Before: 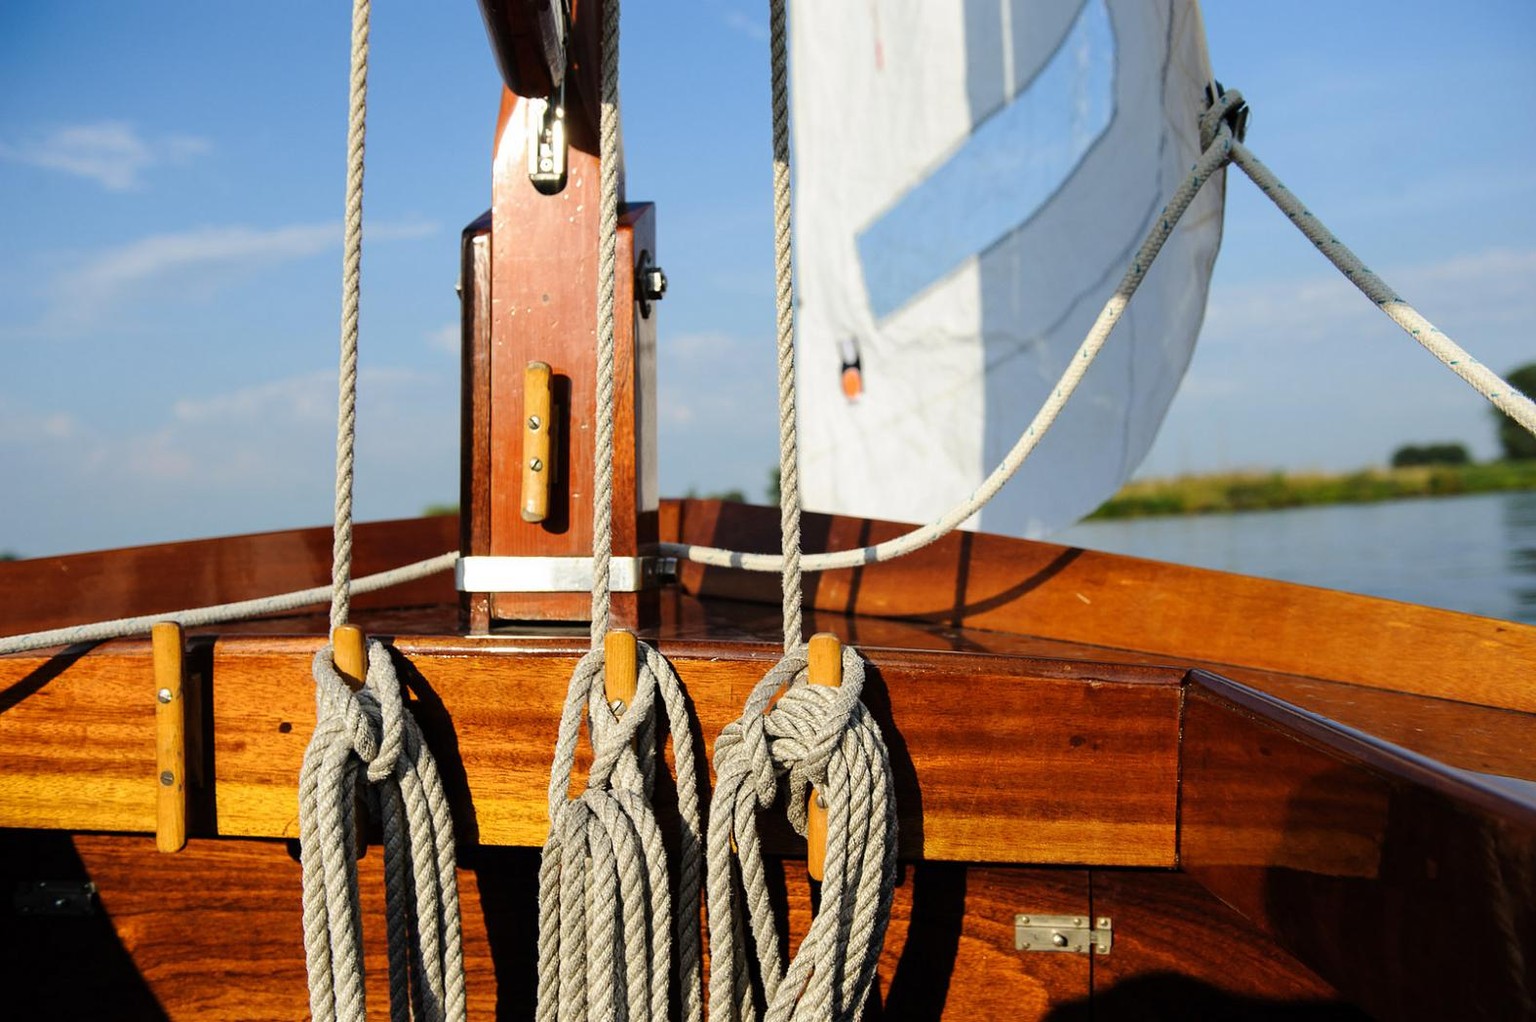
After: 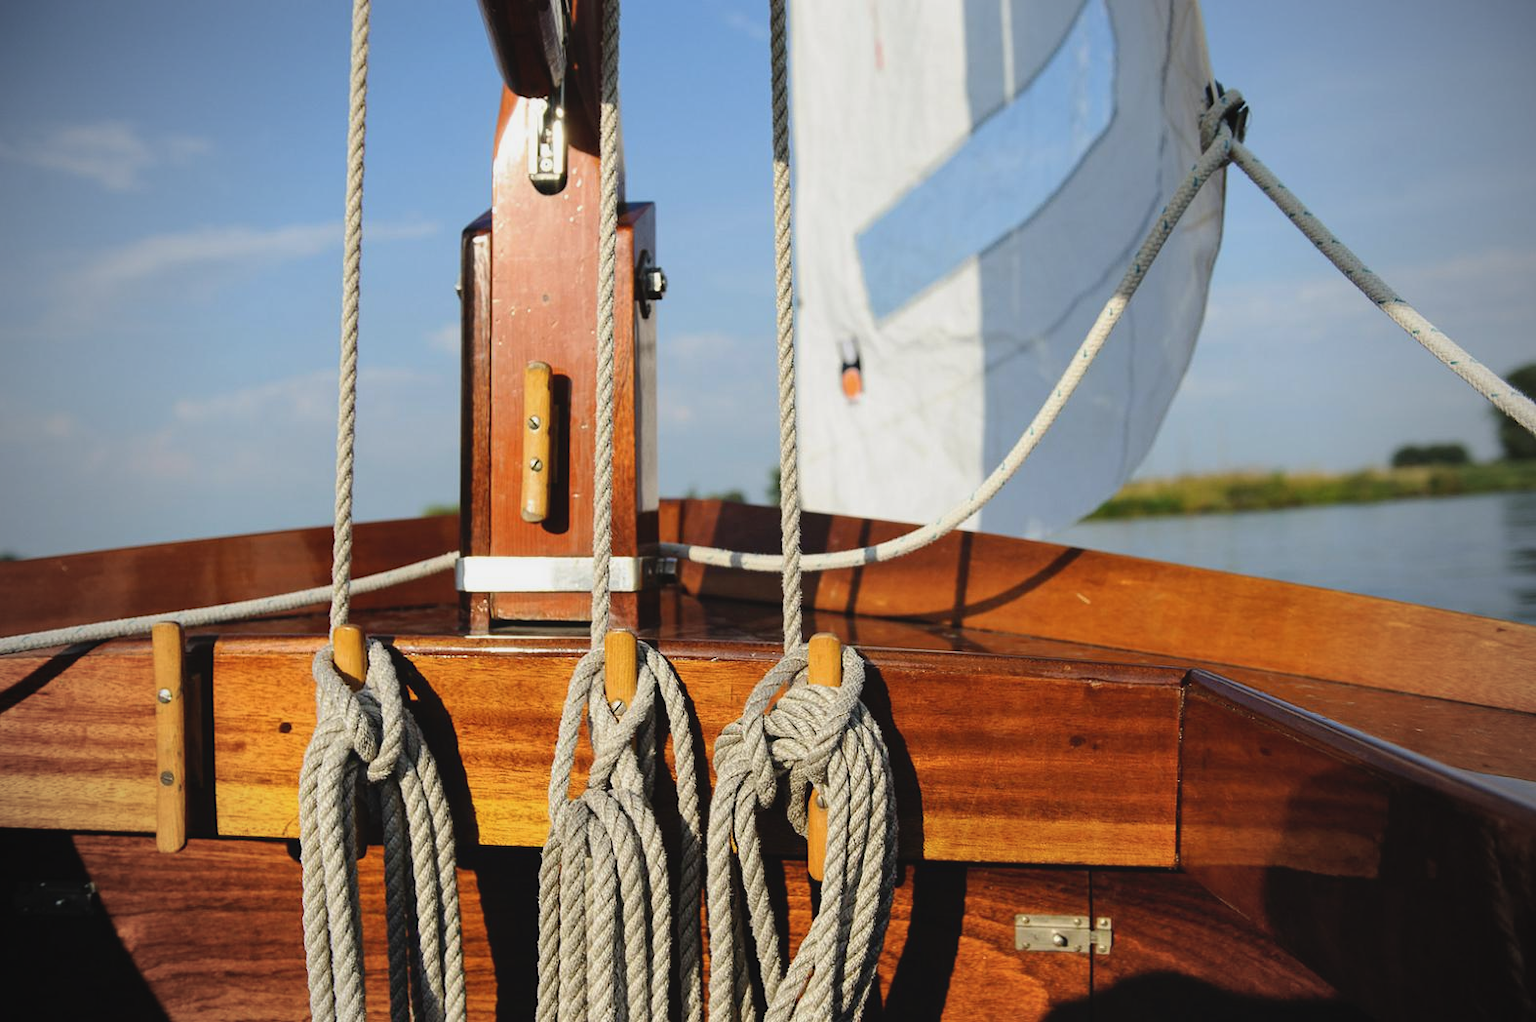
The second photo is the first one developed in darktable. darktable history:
vignetting: fall-off start 71.74%
contrast brightness saturation: contrast -0.1, saturation -0.1
white balance: red 1, blue 1
shadows and highlights: shadows 30.86, highlights 0, soften with gaussian
